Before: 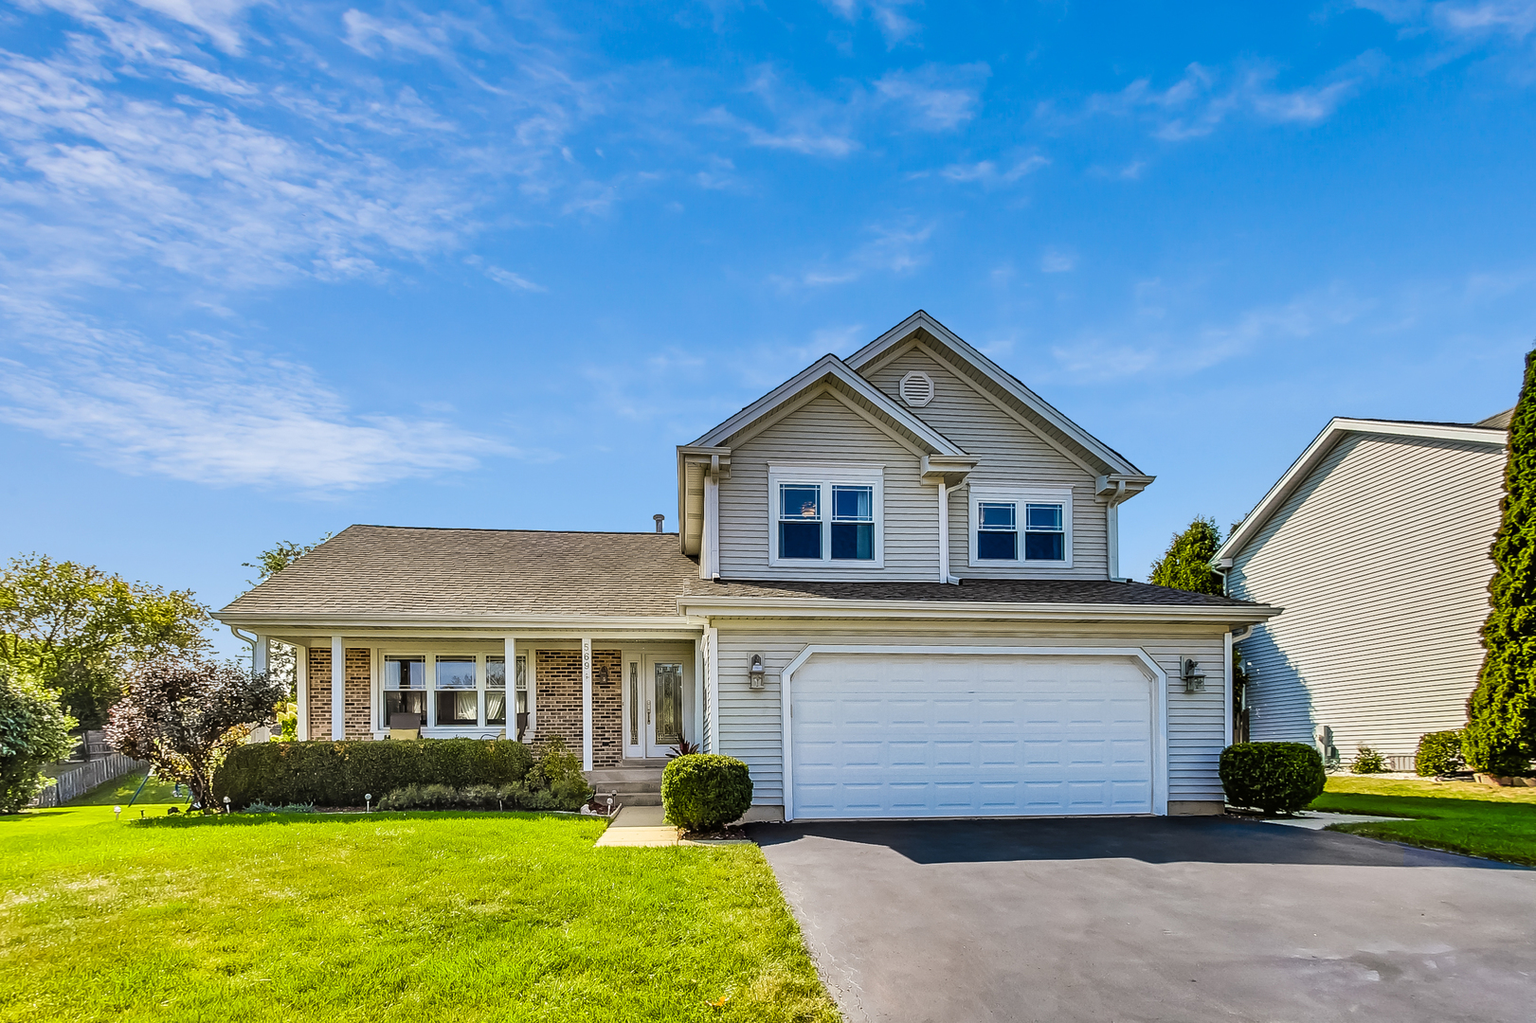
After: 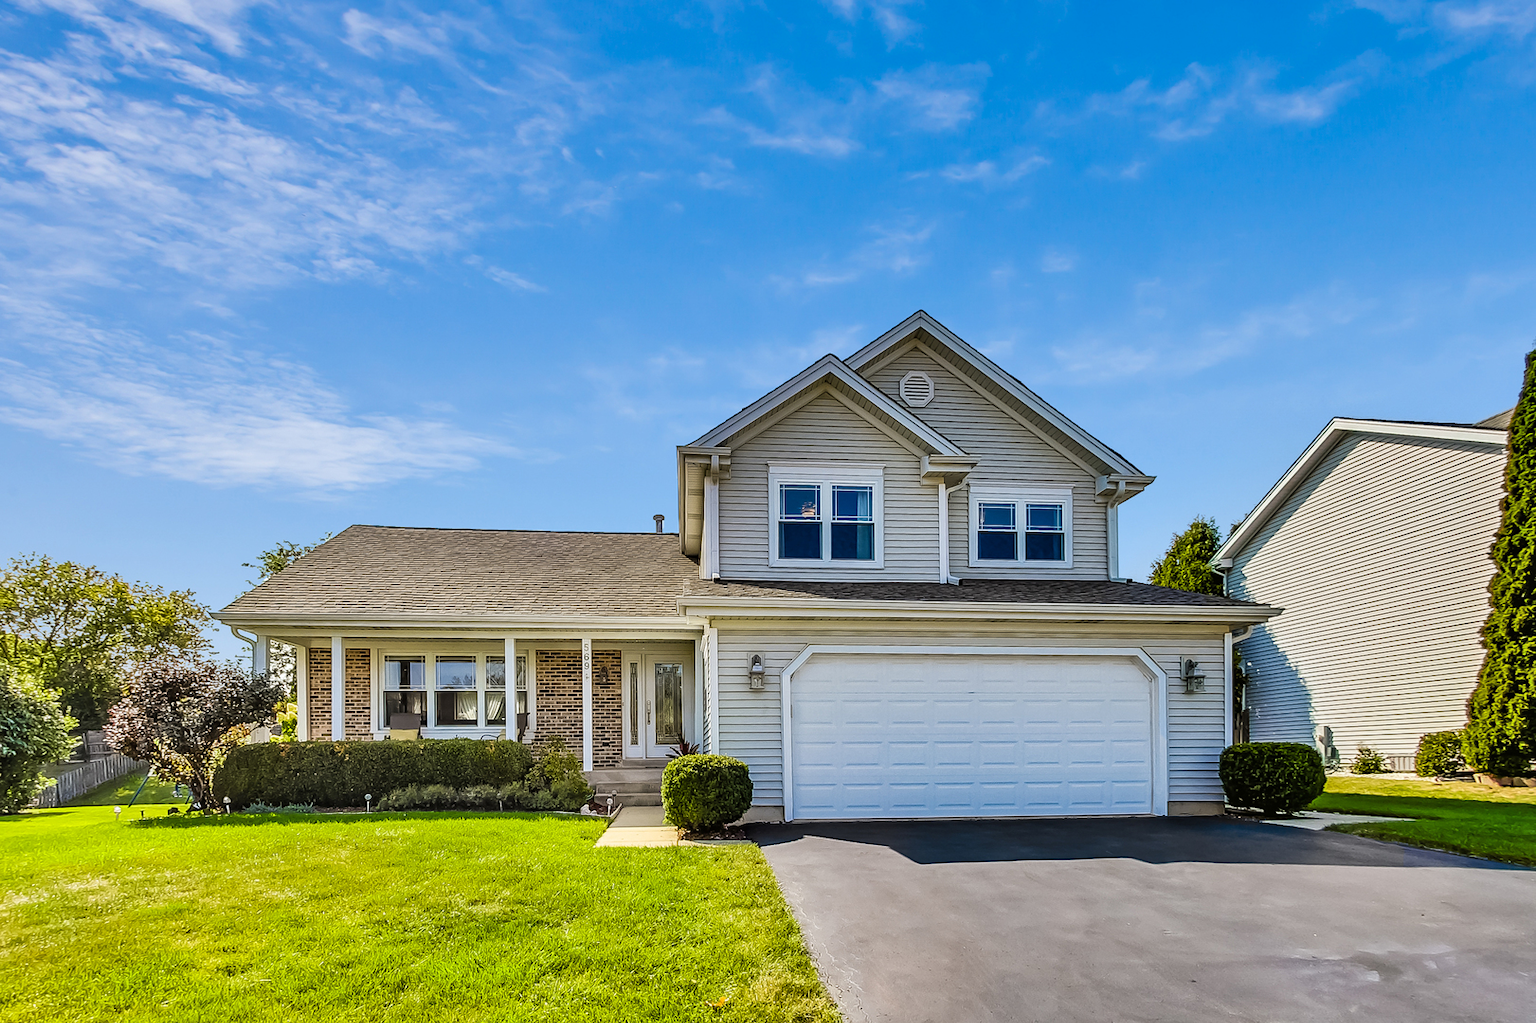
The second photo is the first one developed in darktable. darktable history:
shadows and highlights: shadows 74.09, highlights -25.87, soften with gaussian
